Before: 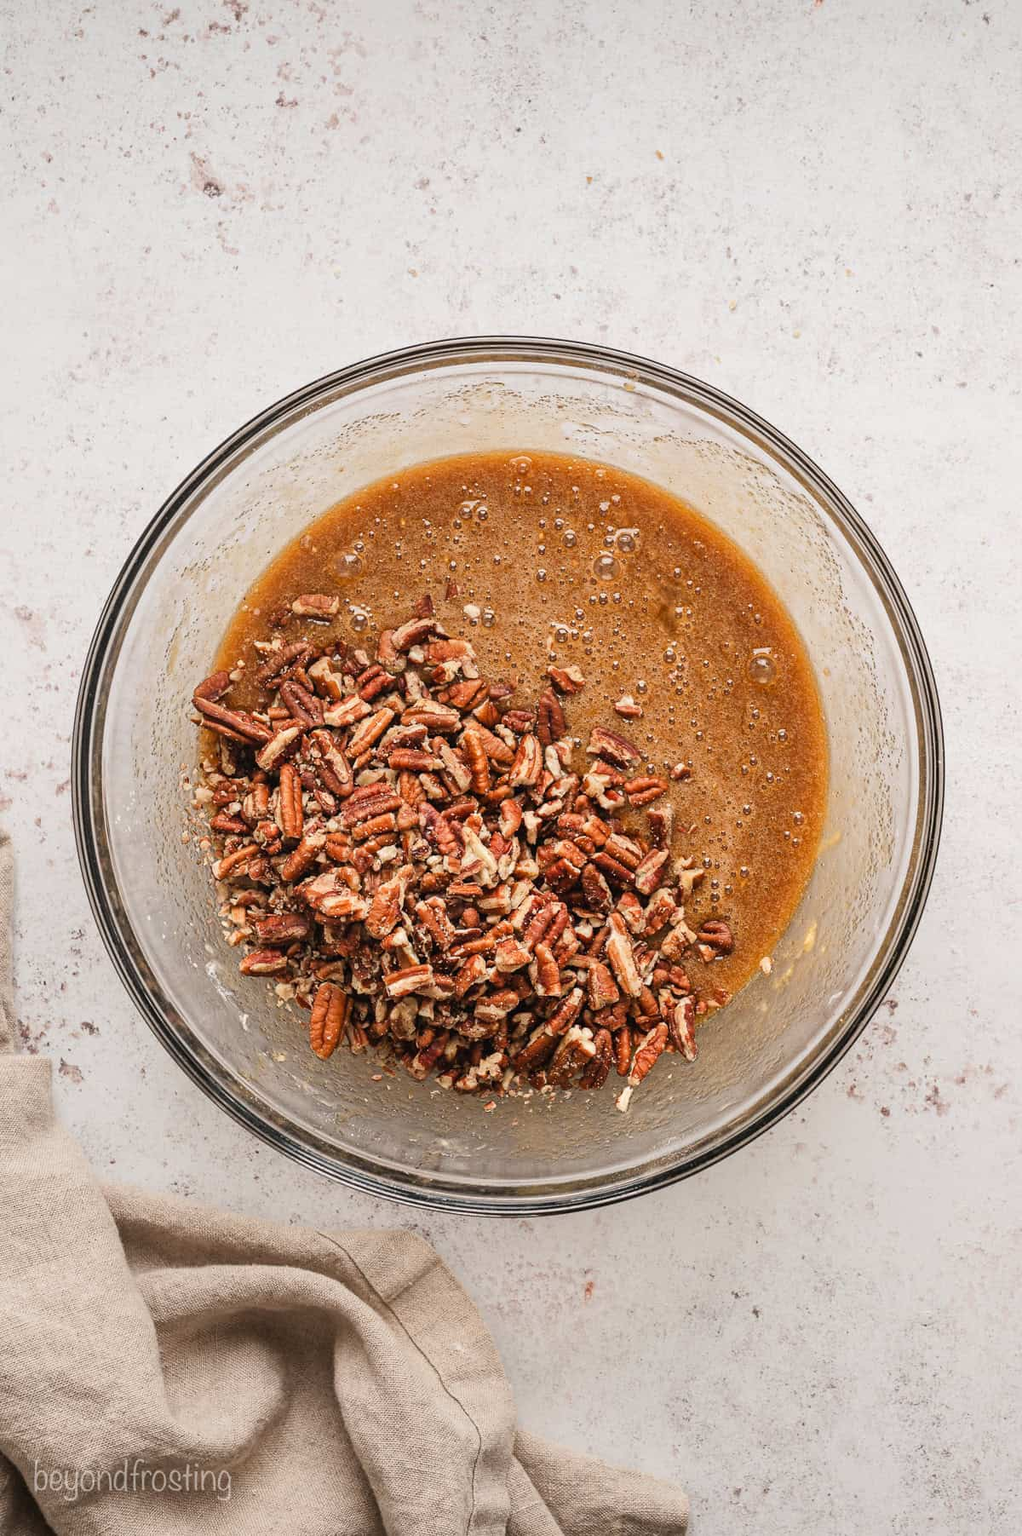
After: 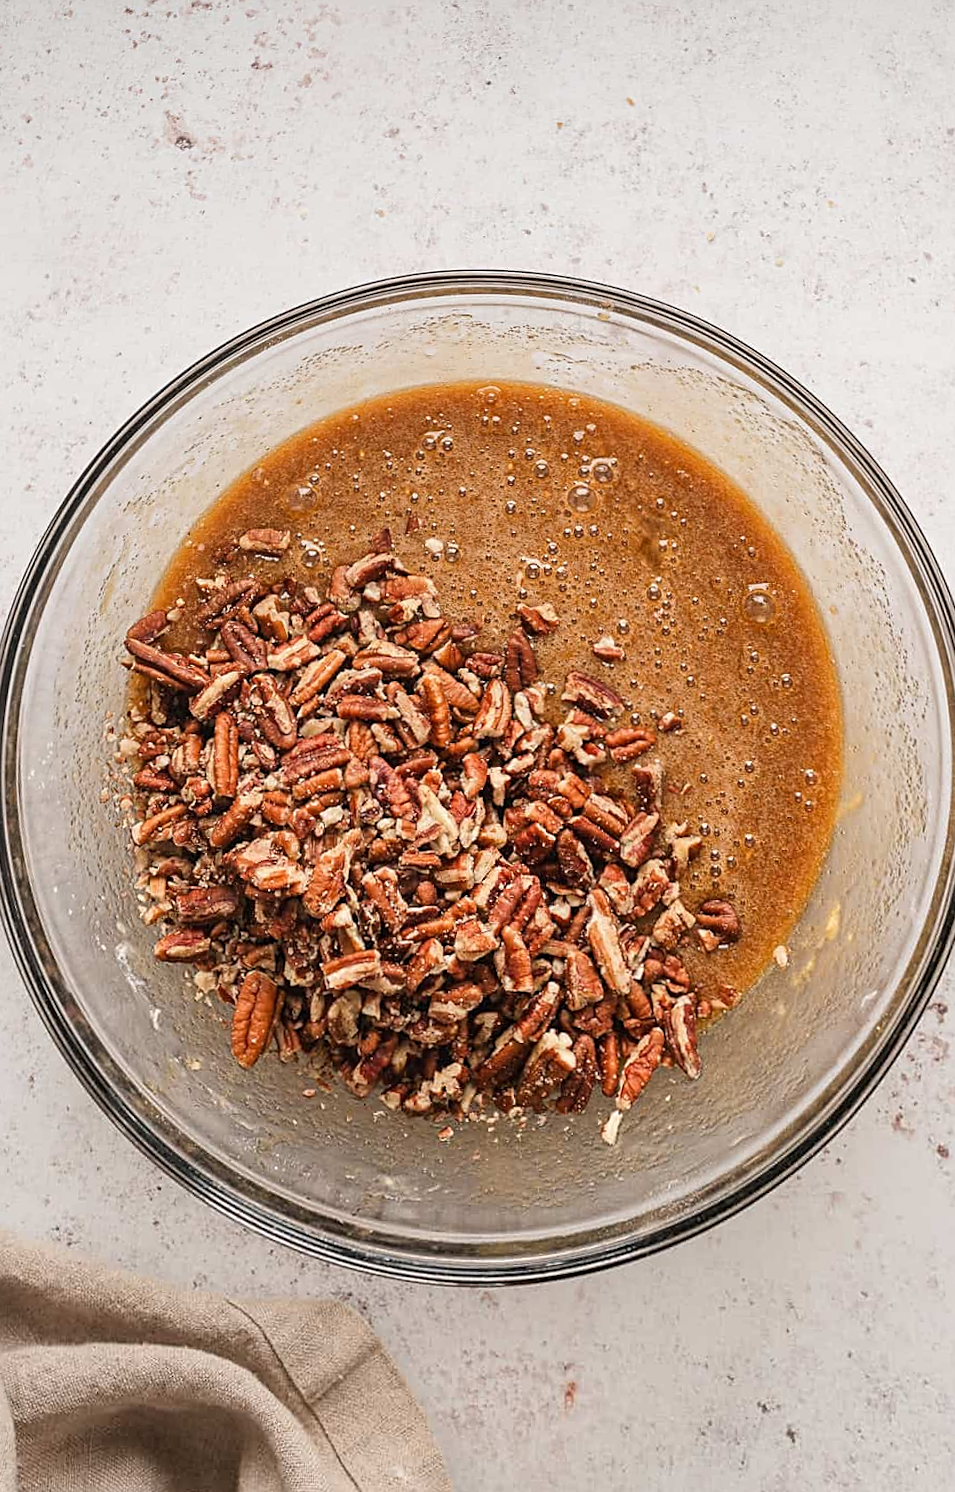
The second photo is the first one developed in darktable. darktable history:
rotate and perspective: rotation 0.72°, lens shift (vertical) -0.352, lens shift (horizontal) -0.051, crop left 0.152, crop right 0.859, crop top 0.019, crop bottom 0.964
crop and rotate: angle 0.2°, left 0.275%, right 3.127%, bottom 14.18%
sharpen: on, module defaults
